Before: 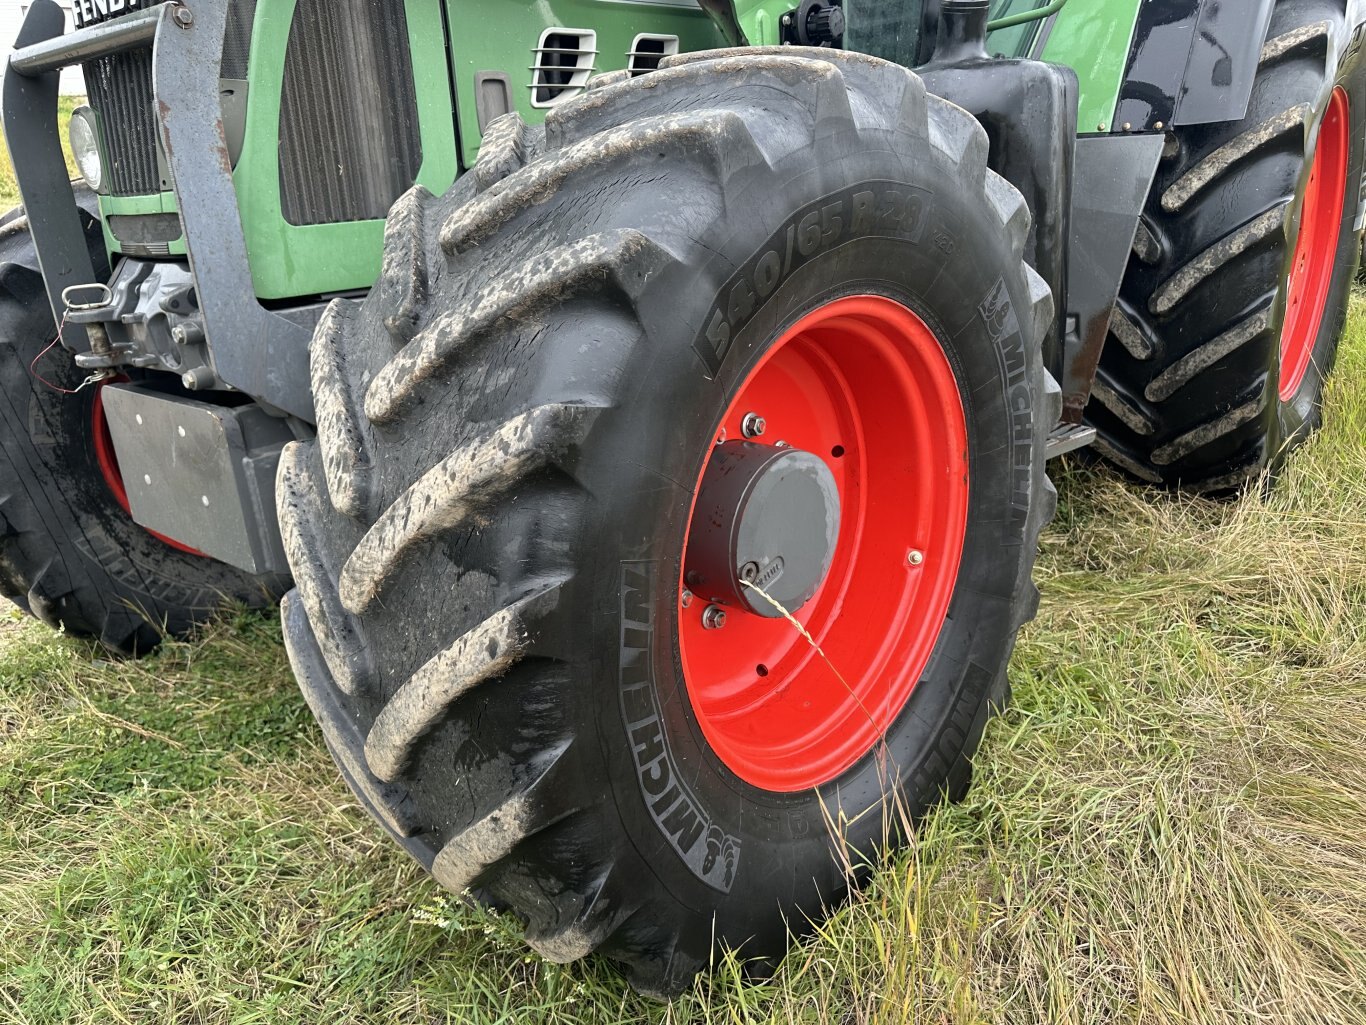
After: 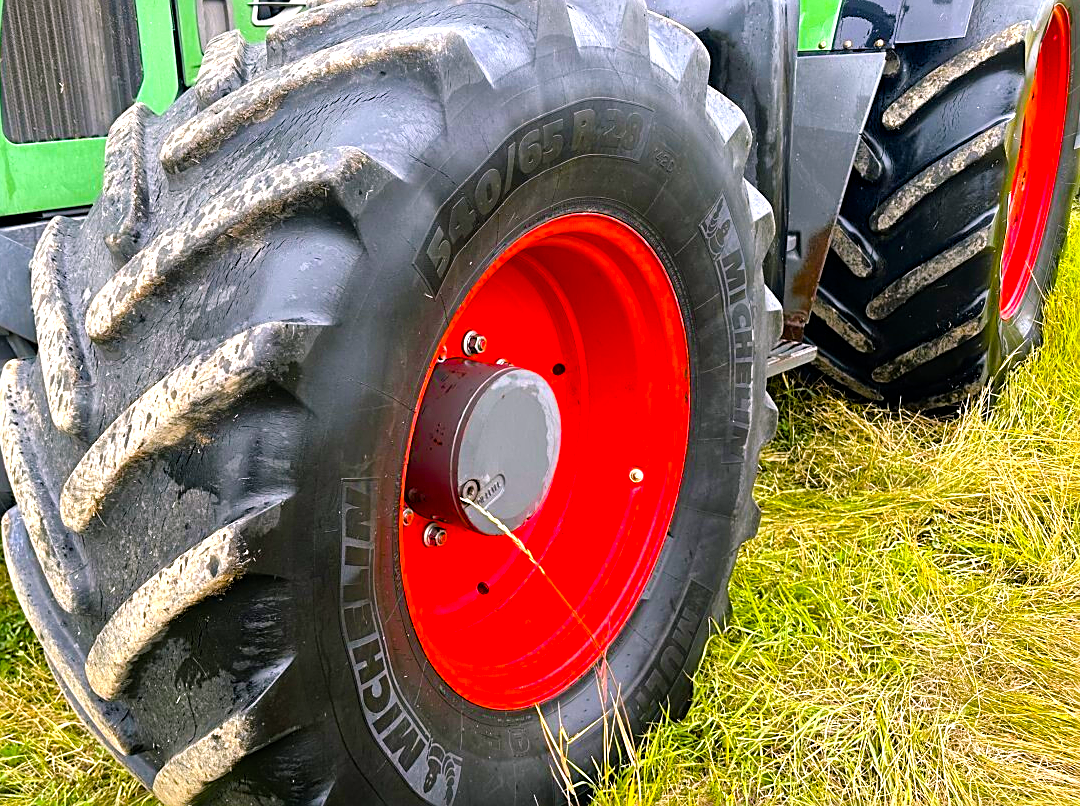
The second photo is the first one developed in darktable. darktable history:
crop and rotate: left 20.448%, top 8.066%, right 0.464%, bottom 13.299%
tone equalizer: -8 EV -0.73 EV, -7 EV -0.713 EV, -6 EV -0.58 EV, -5 EV -0.421 EV, -3 EV 0.381 EV, -2 EV 0.6 EV, -1 EV 0.682 EV, +0 EV 0.727 EV
sharpen: on, module defaults
color balance rgb: highlights gain › chroma 1.483%, highlights gain › hue 307.72°, linear chroma grading › global chroma 41.555%, perceptual saturation grading › global saturation 37.166%, perceptual saturation grading › shadows 35.379%
